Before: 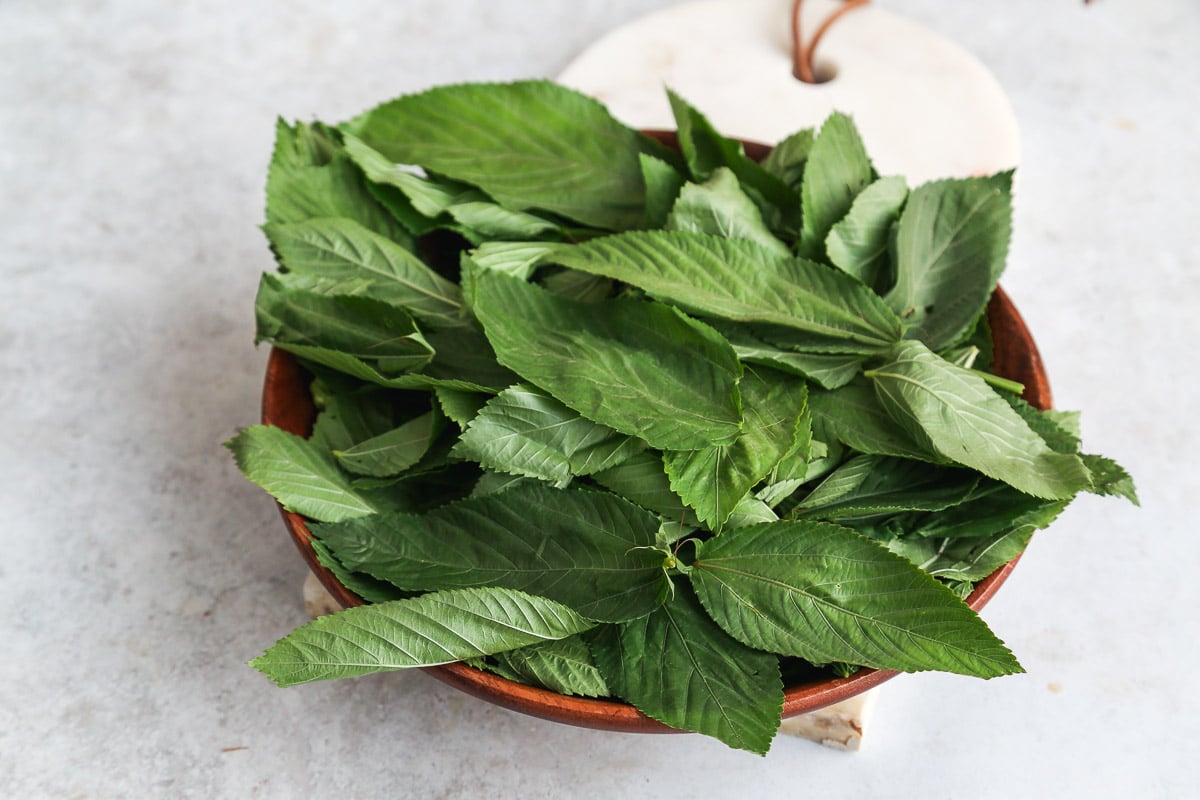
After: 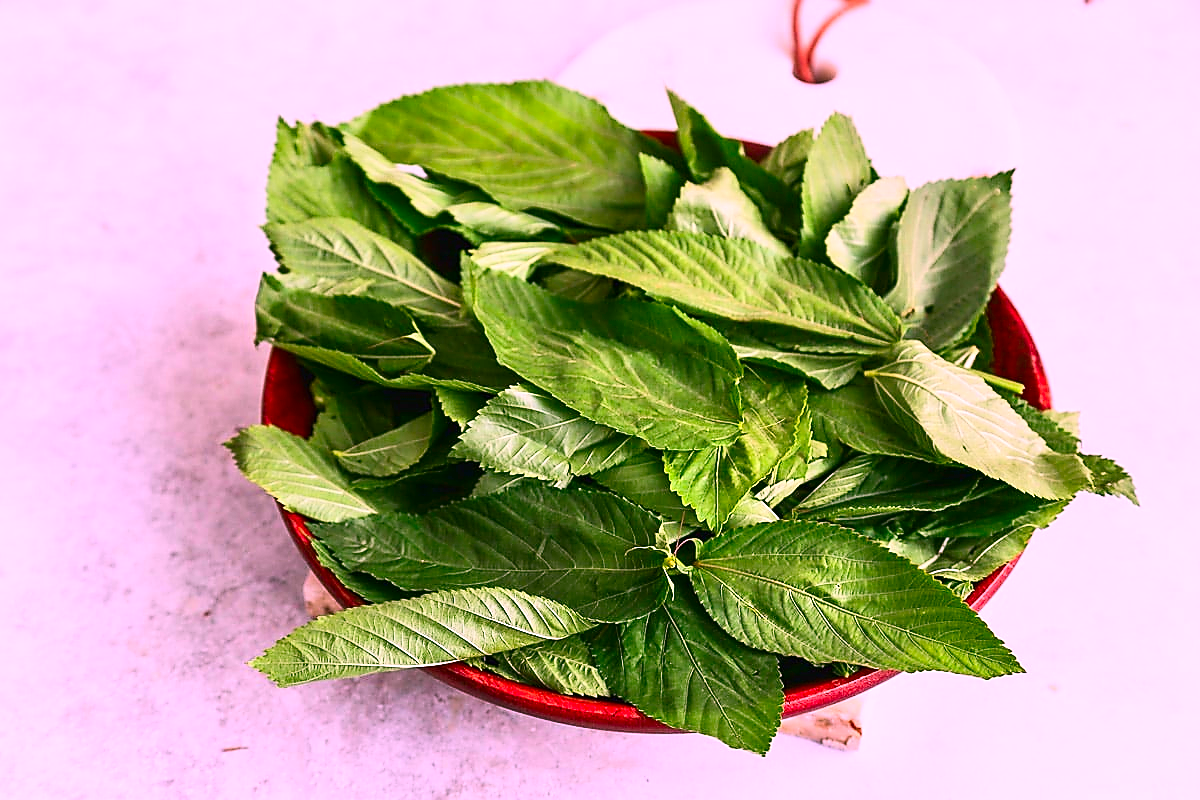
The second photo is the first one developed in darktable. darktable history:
sharpen: radius 1.392, amount 1.263, threshold 0.726
color correction: highlights a* 18.91, highlights b* -11.36, saturation 1.69
shadows and highlights: shadows 11.82, white point adjustment 1.34, highlights -2.09, soften with gaussian
tone equalizer: -8 EV 0.968 EV, -7 EV 1.02 EV, -6 EV 1.03 EV, -5 EV 0.979 EV, -4 EV 1.02 EV, -3 EV 0.725 EV, -2 EV 0.5 EV, -1 EV 0.227 EV
contrast brightness saturation: contrast 0.28
